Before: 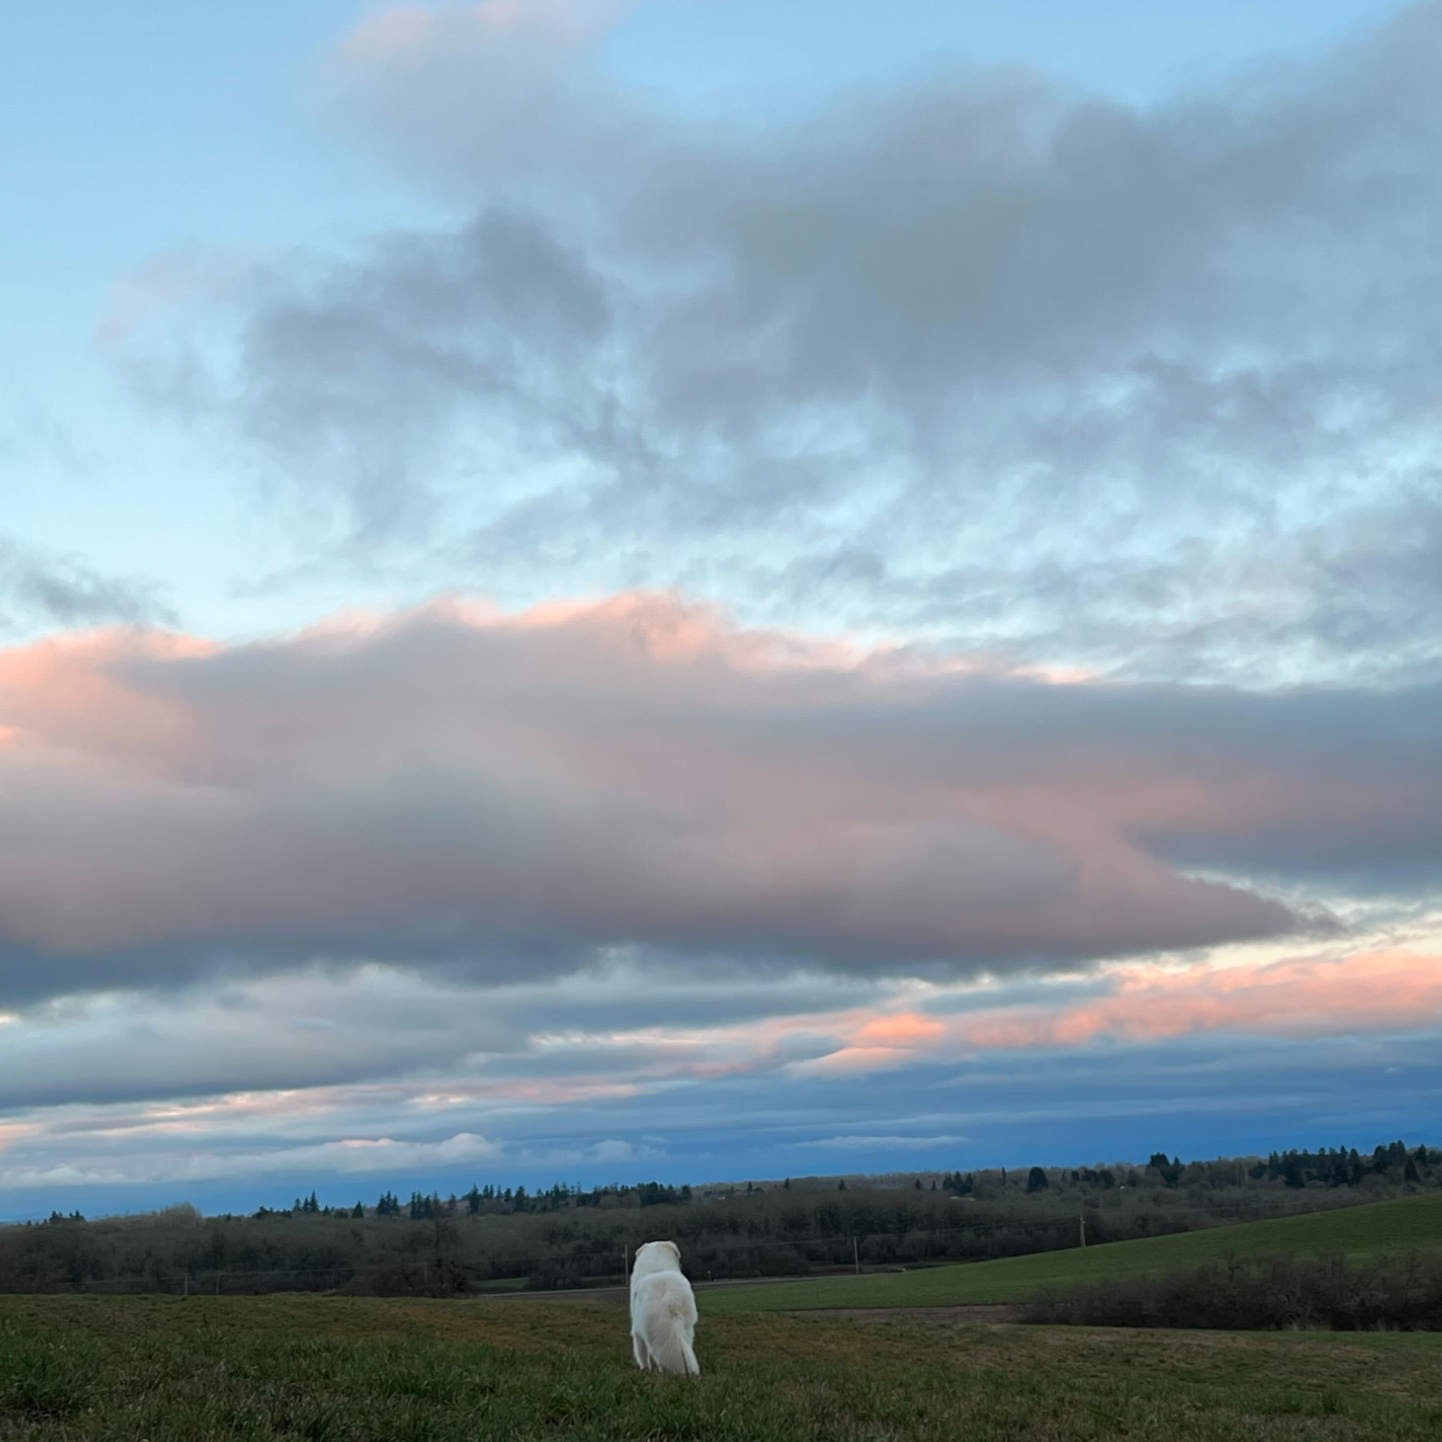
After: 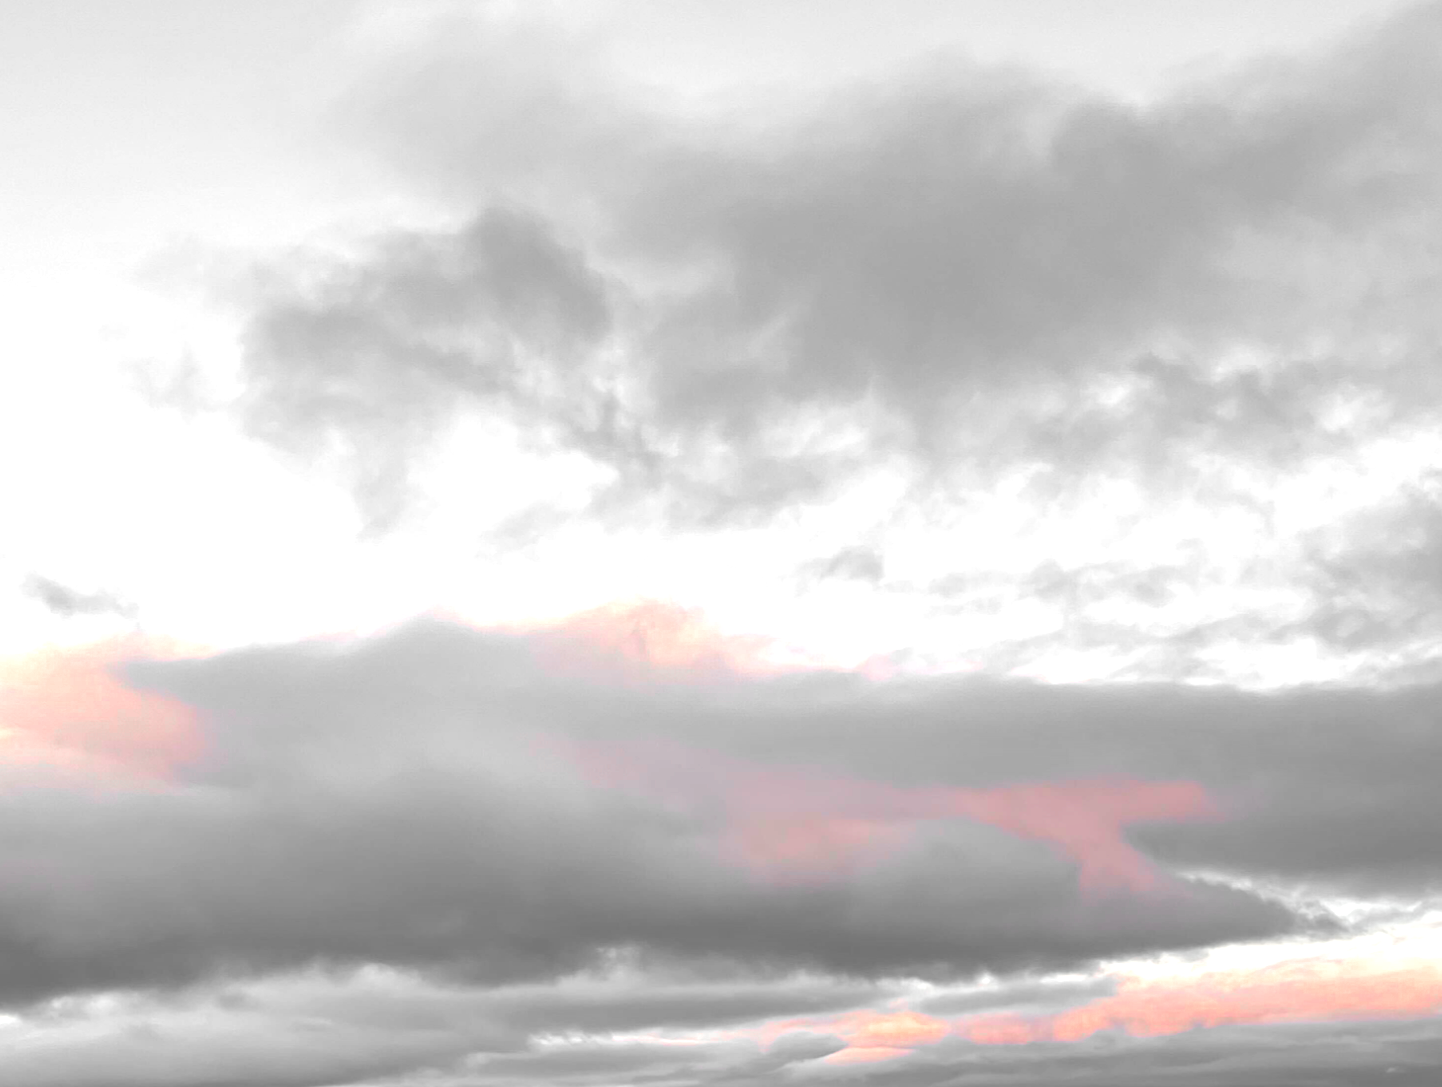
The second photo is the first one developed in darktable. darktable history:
crop: bottom 24.559%
color zones: curves: ch1 [(0, 0.831) (0.08, 0.771) (0.157, 0.268) (0.241, 0.207) (0.562, -0.005) (0.714, -0.013) (0.876, 0.01) (1, 0.831)]
contrast equalizer: y [[0.509, 0.517, 0.523, 0.523, 0.517, 0.509], [0.5 ×6], [0.5 ×6], [0 ×6], [0 ×6]], mix -0.185
color balance rgb: perceptual saturation grading › global saturation 0.232%, perceptual saturation grading › mid-tones 6.199%, perceptual saturation grading › shadows 72.073%, perceptual brilliance grading › global brilliance -4.557%, perceptual brilliance grading › highlights 23.661%, perceptual brilliance grading › mid-tones 6.949%, perceptual brilliance grading › shadows -5.093%
